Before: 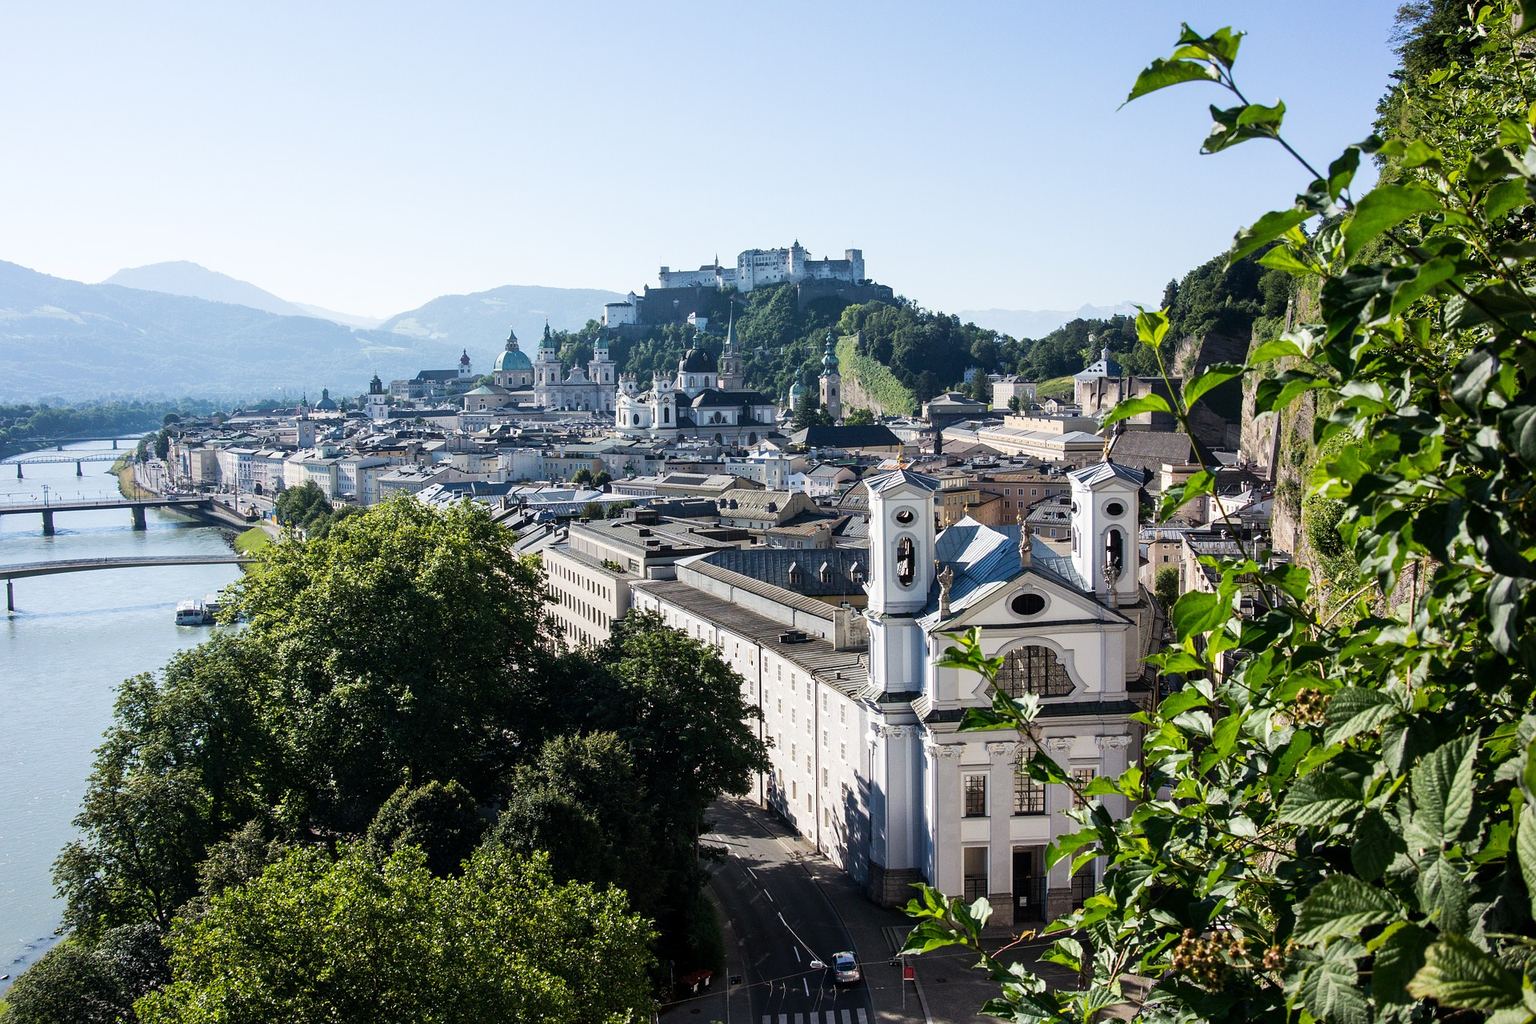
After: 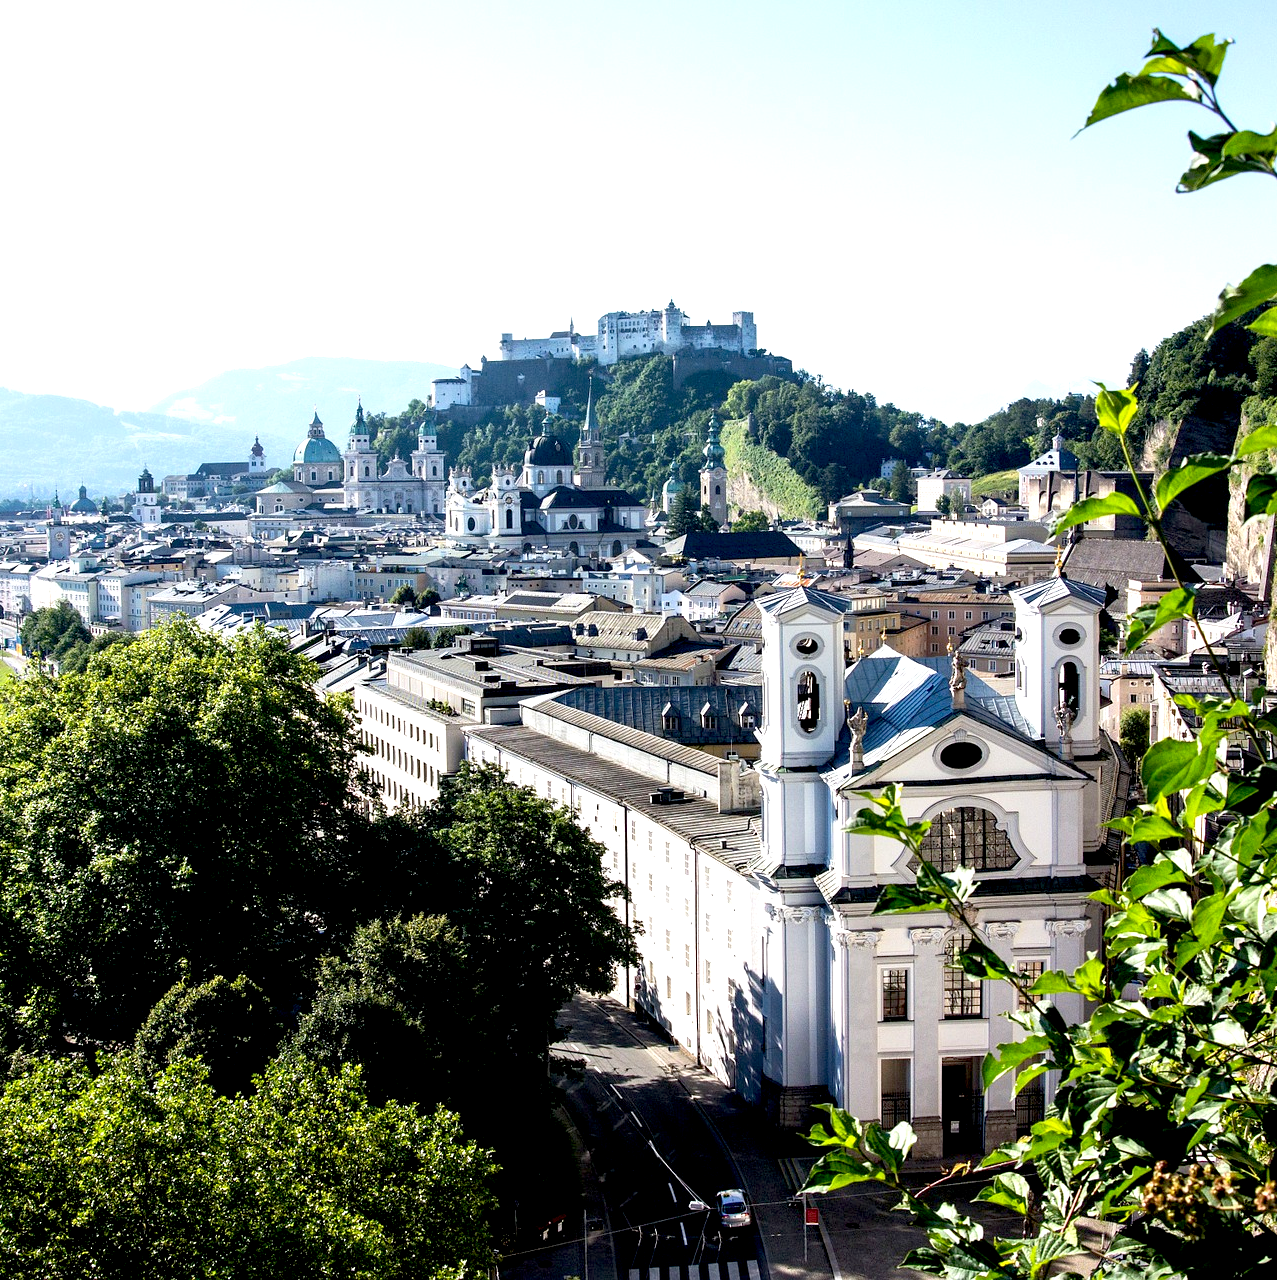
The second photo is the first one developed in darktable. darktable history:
crop: left 16.899%, right 16.556%
exposure: black level correction 0.012, exposure 0.7 EV, compensate exposure bias true, compensate highlight preservation false
